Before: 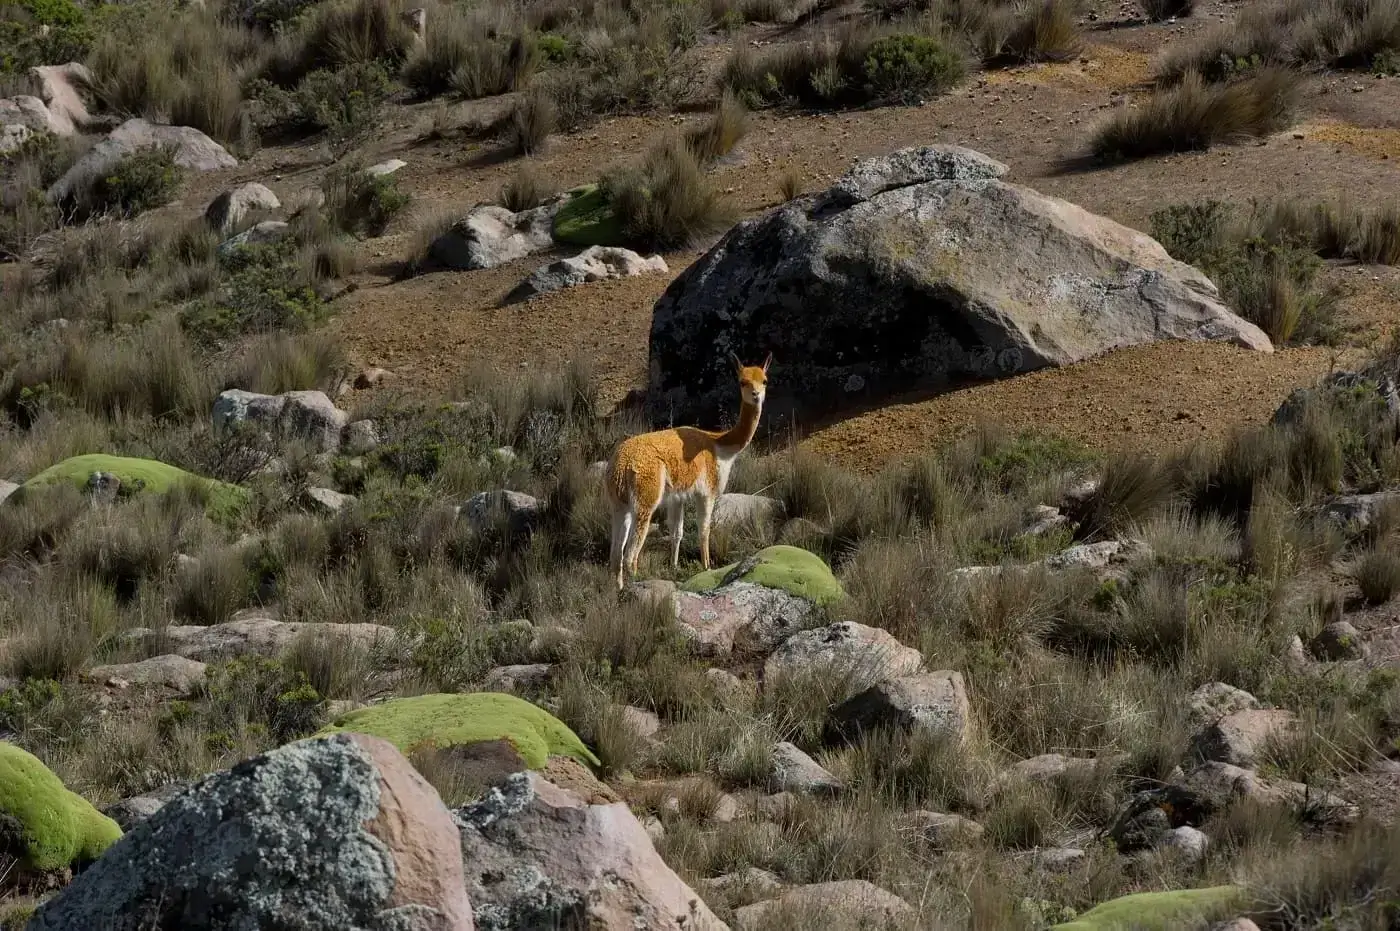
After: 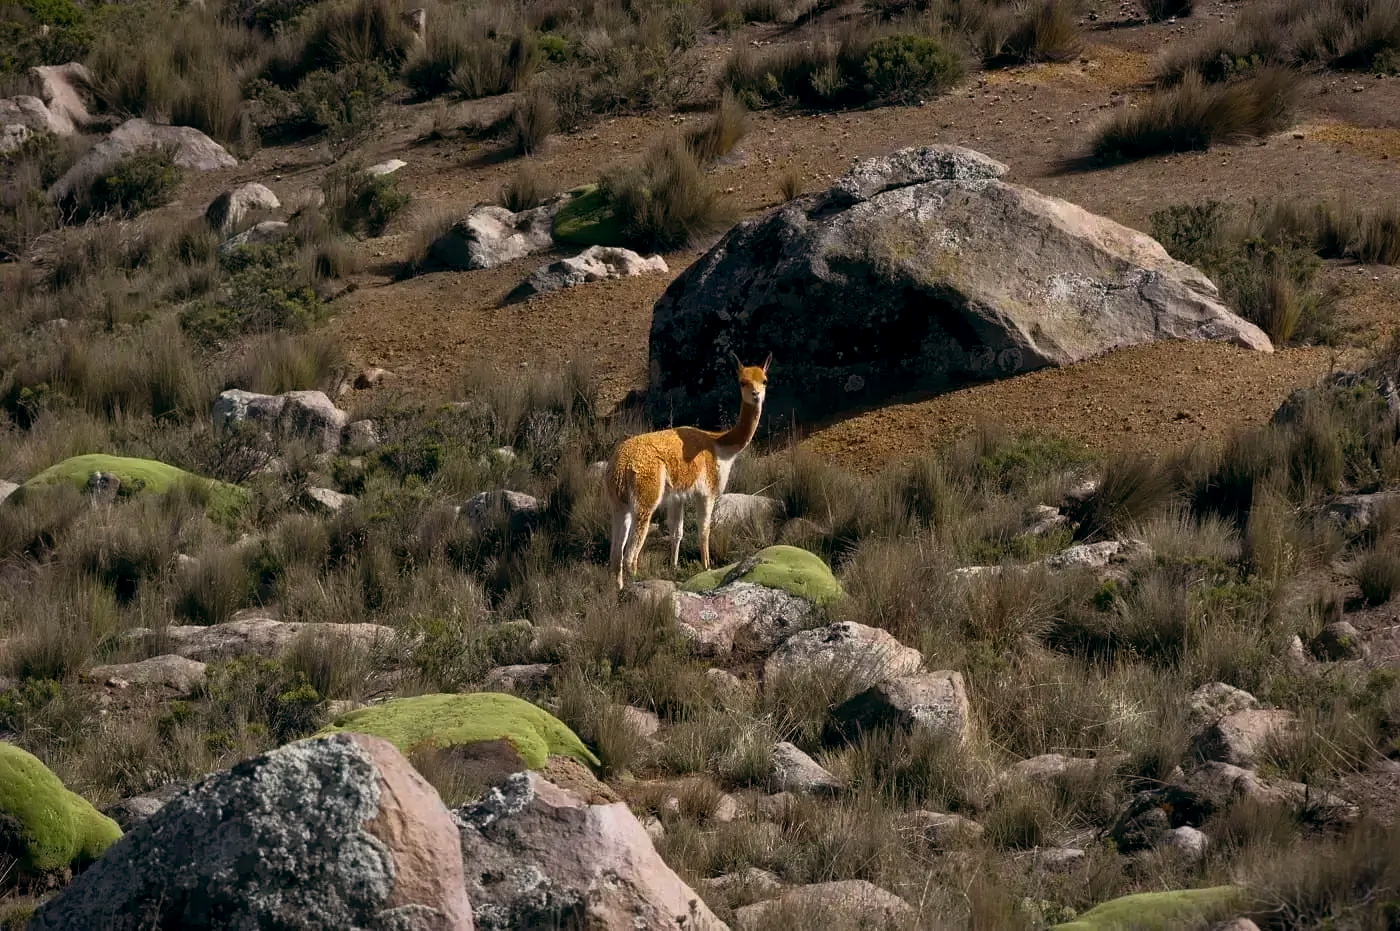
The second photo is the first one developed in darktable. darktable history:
base curve: curves: ch0 [(0, 0) (0.257, 0.25) (0.482, 0.586) (0.757, 0.871) (1, 1)]
vignetting: fall-off start 80.87%, fall-off radius 61.59%, brightness -0.384, saturation 0.007, center (0, 0.007), automatic ratio true, width/height ratio 1.418
color balance: lift [0.998, 0.998, 1.001, 1.002], gamma [0.995, 1.025, 0.992, 0.975], gain [0.995, 1.02, 0.997, 0.98]
